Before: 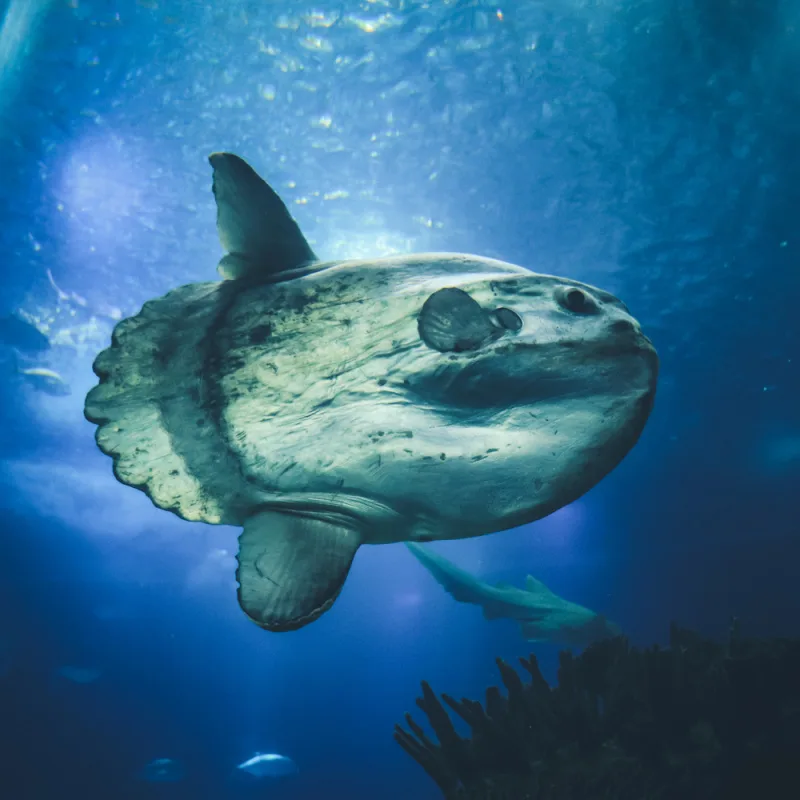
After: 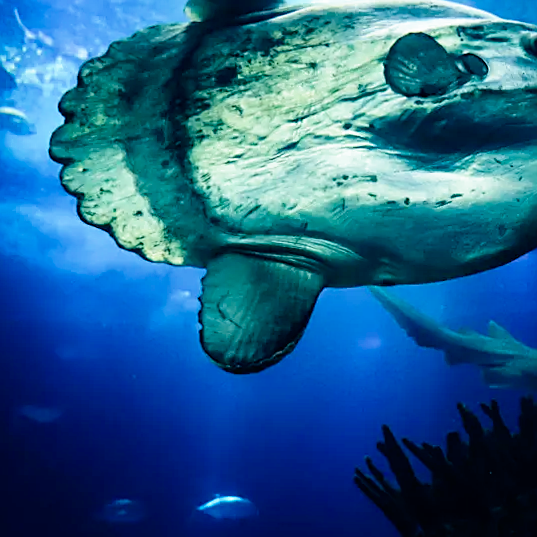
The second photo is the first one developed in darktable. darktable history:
sharpen: amount 0.6
crop and rotate: angle -0.82°, left 3.85%, top 31.828%, right 27.992%
color balance rgb: perceptual saturation grading › global saturation 25%, global vibrance 10%
filmic rgb: black relative exposure -5.5 EV, white relative exposure 2.5 EV, threshold 3 EV, target black luminance 0%, hardness 4.51, latitude 67.35%, contrast 1.453, shadows ↔ highlights balance -3.52%, preserve chrominance no, color science v4 (2020), contrast in shadows soft, enable highlight reconstruction true
contrast brightness saturation: saturation -0.1
